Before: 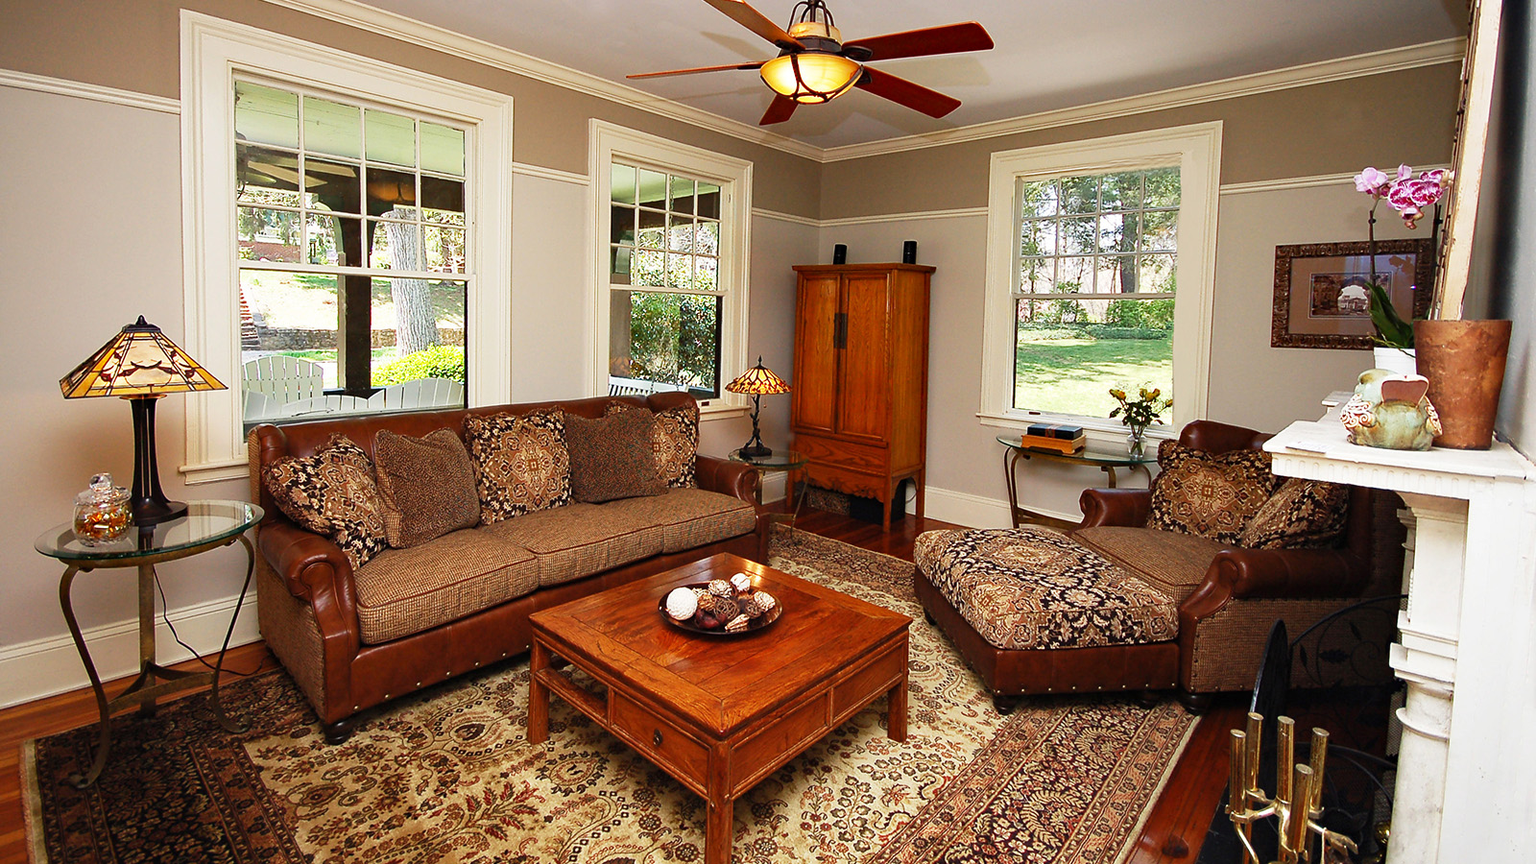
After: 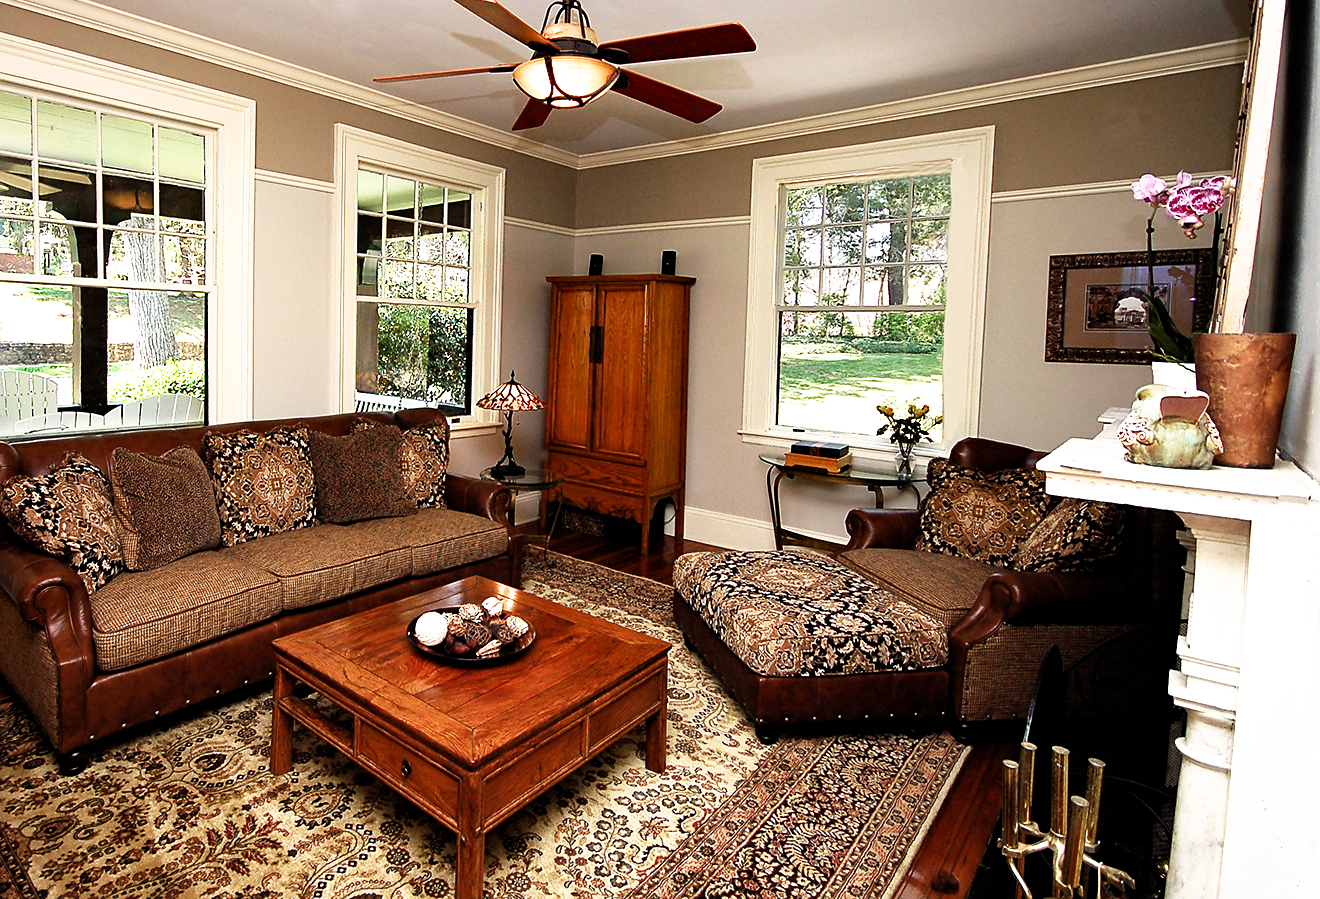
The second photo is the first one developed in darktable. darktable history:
crop: left 17.448%, bottom 0.035%
sharpen: amount 0.213
filmic rgb: black relative exposure -8.3 EV, white relative exposure 2.2 EV, threshold 3.02 EV, target white luminance 99.899%, hardness 7.1, latitude 74.5%, contrast 1.325, highlights saturation mix -1.98%, shadows ↔ highlights balance 30.07%, enable highlight reconstruction true
